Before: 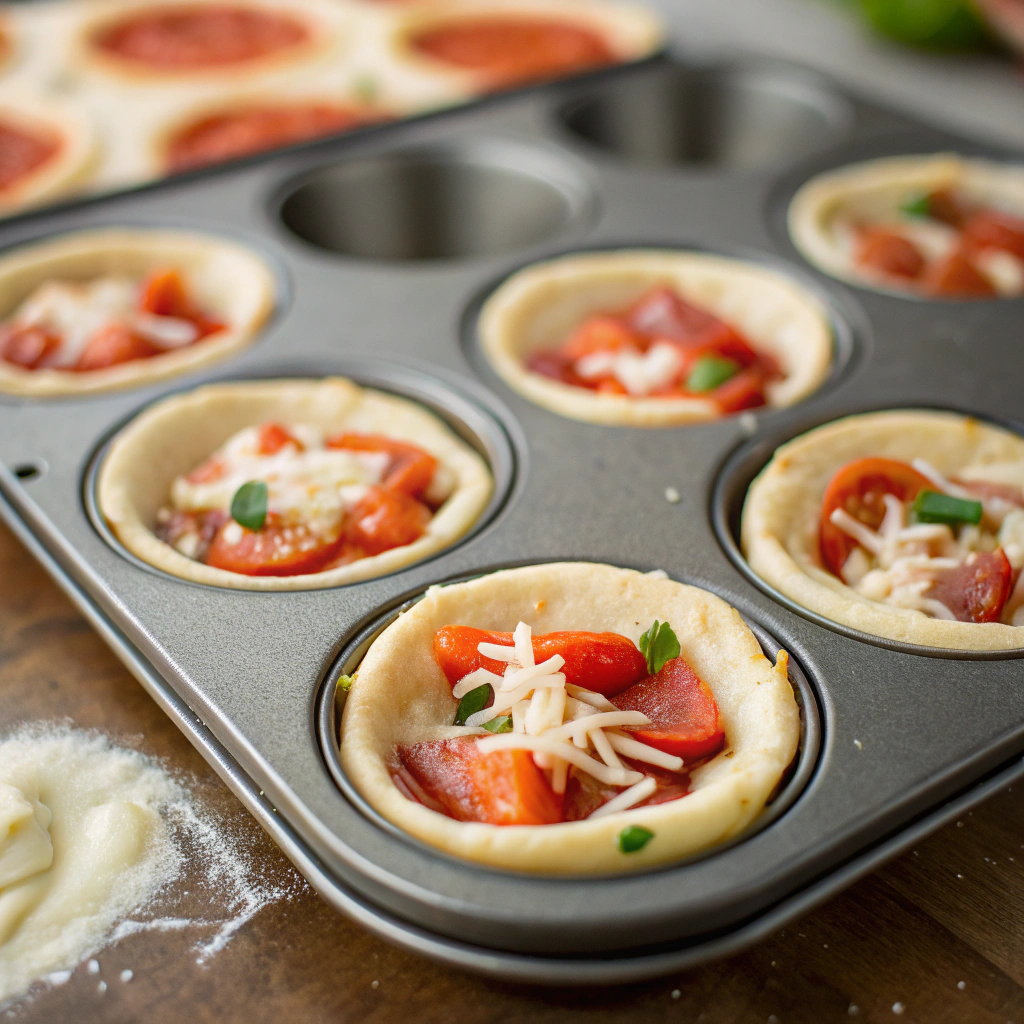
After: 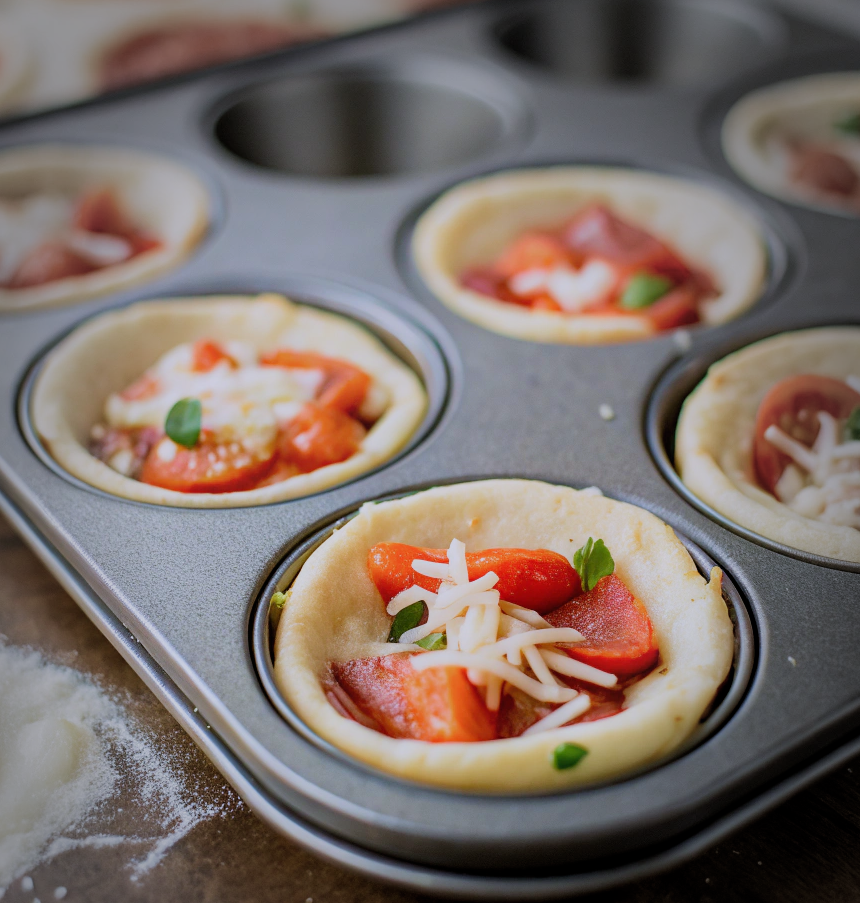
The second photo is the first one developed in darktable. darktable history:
vignetting: fall-off start 64.63%, center (-0.034, 0.148), width/height ratio 0.881
velvia: on, module defaults
filmic rgb: middle gray luminance 18.42%, black relative exposure -11.25 EV, white relative exposure 3.75 EV, threshold 6 EV, target black luminance 0%, hardness 5.87, latitude 57.4%, contrast 0.963, shadows ↔ highlights balance 49.98%, add noise in highlights 0, preserve chrominance luminance Y, color science v3 (2019), use custom middle-gray values true, iterations of high-quality reconstruction 0, contrast in highlights soft, enable highlight reconstruction true
crop: left 6.446%, top 8.188%, right 9.538%, bottom 3.548%
white balance: red 0.967, blue 1.119, emerald 0.756
